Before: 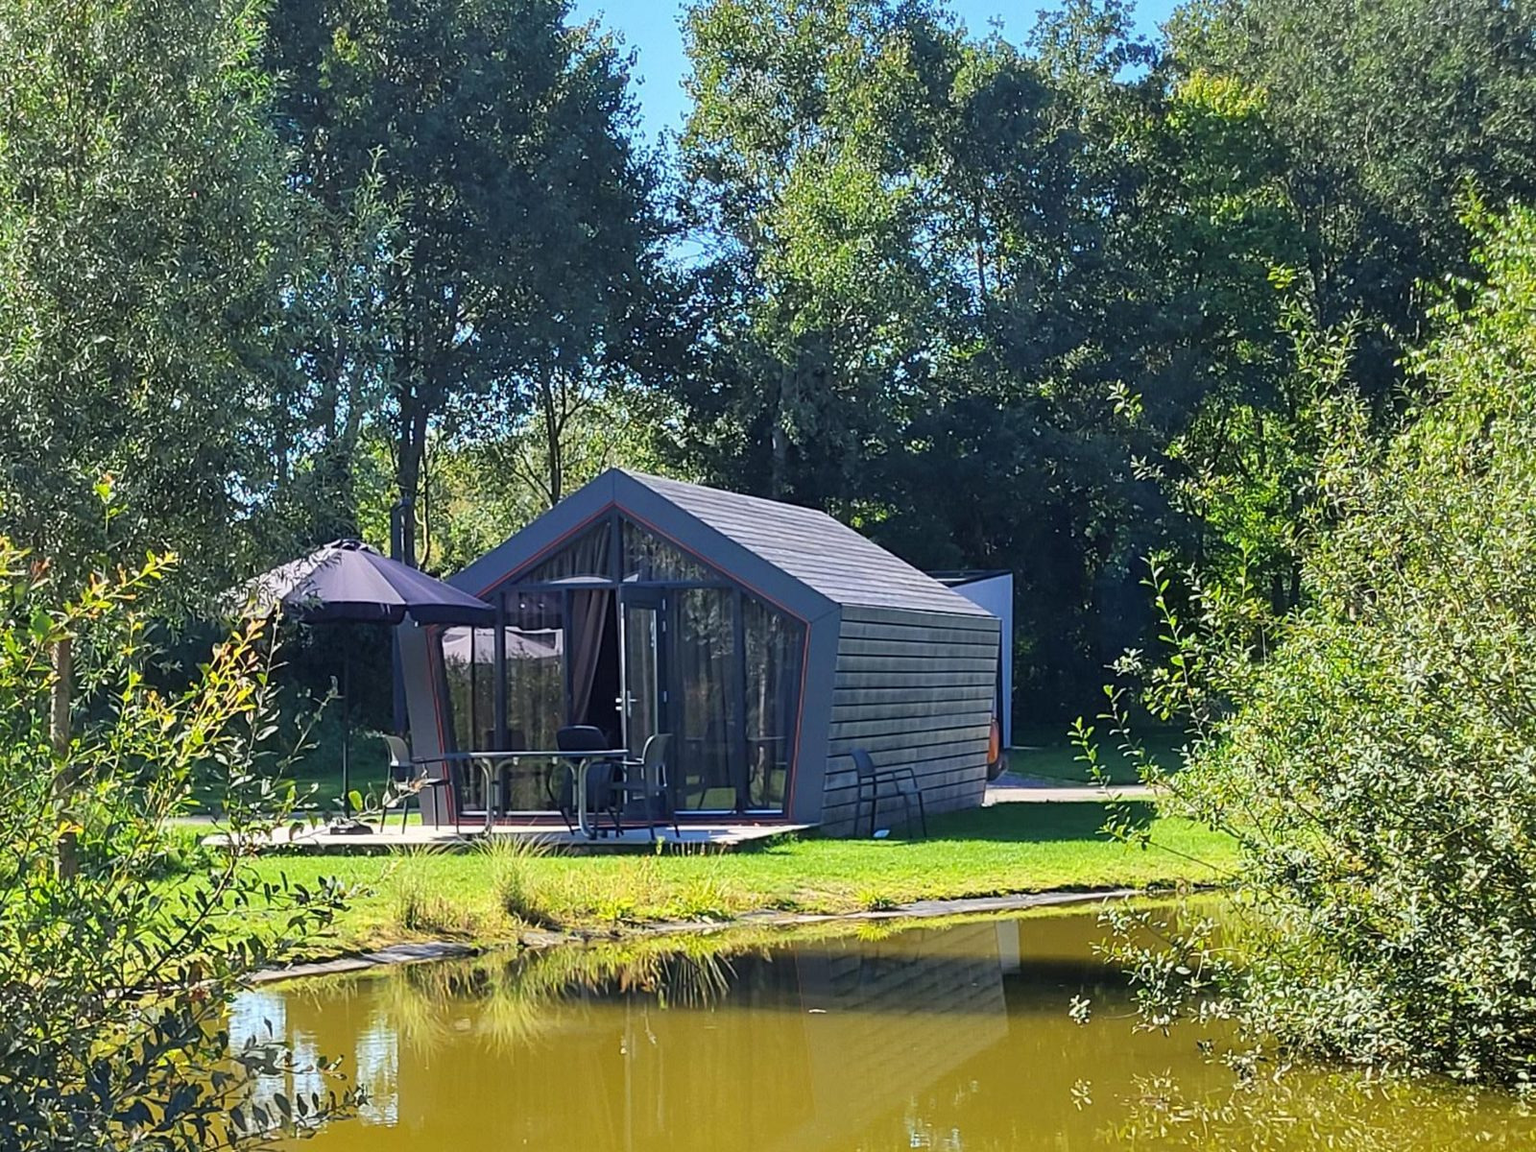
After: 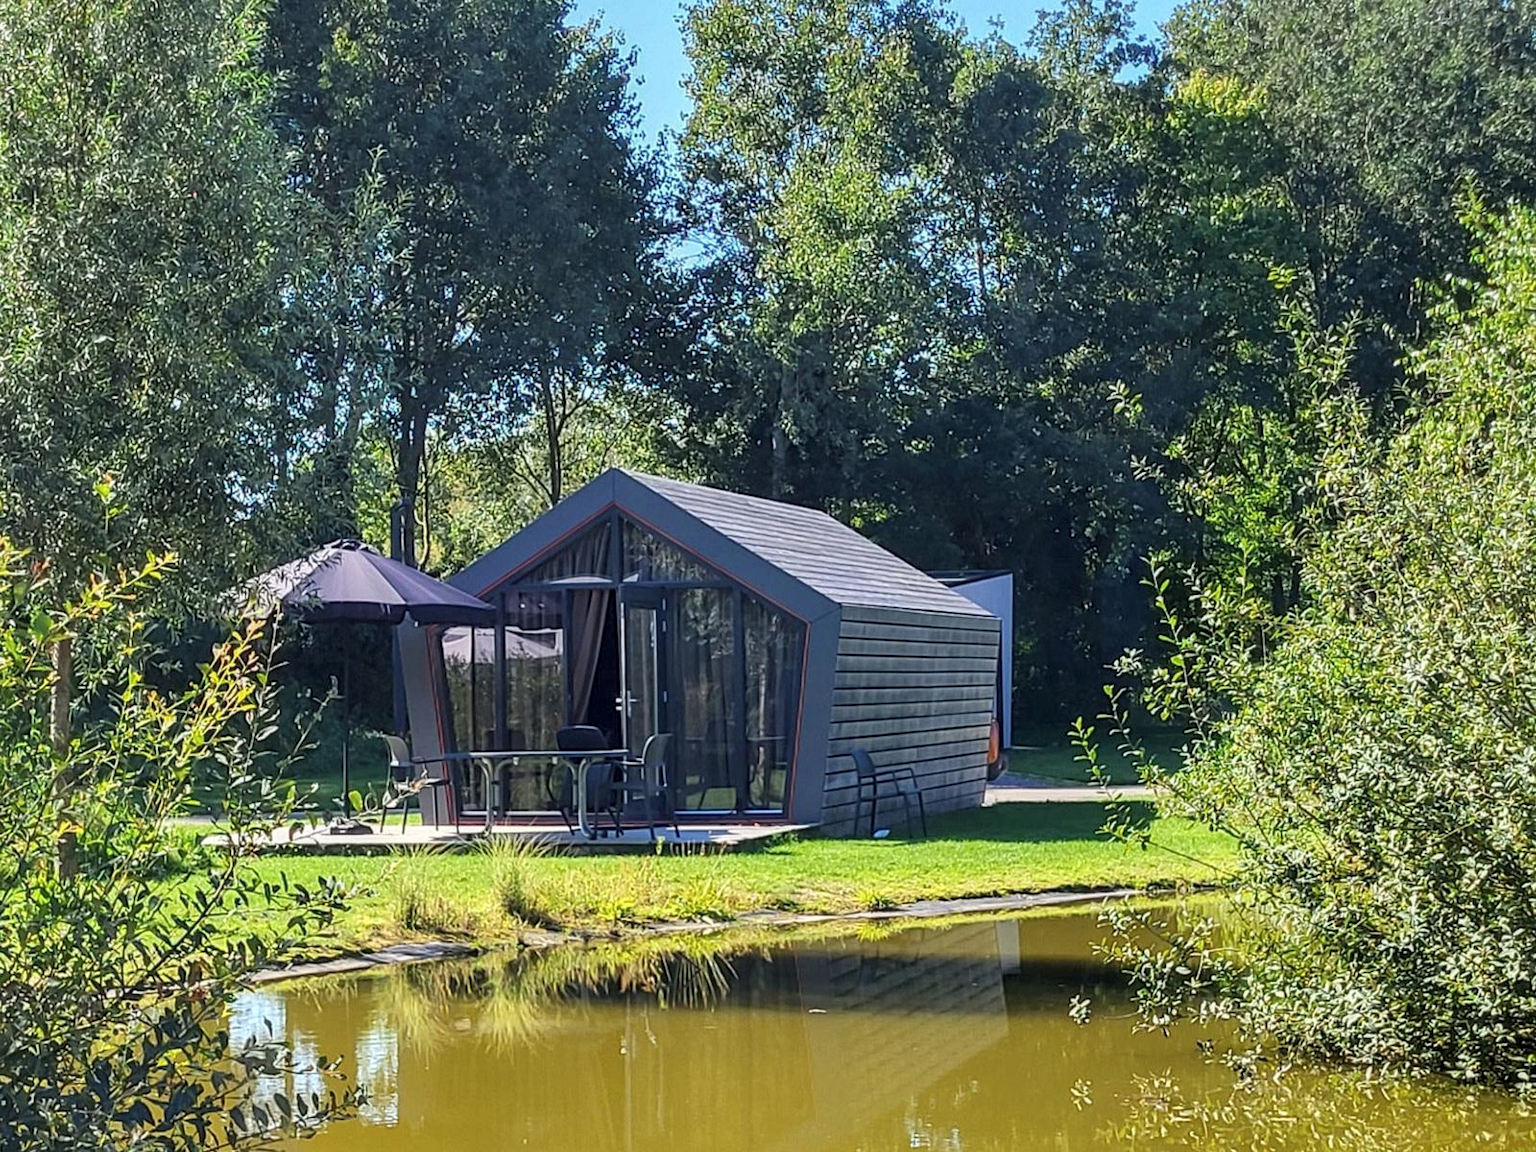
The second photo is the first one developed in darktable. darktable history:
contrast brightness saturation: saturation -0.054
local contrast: on, module defaults
